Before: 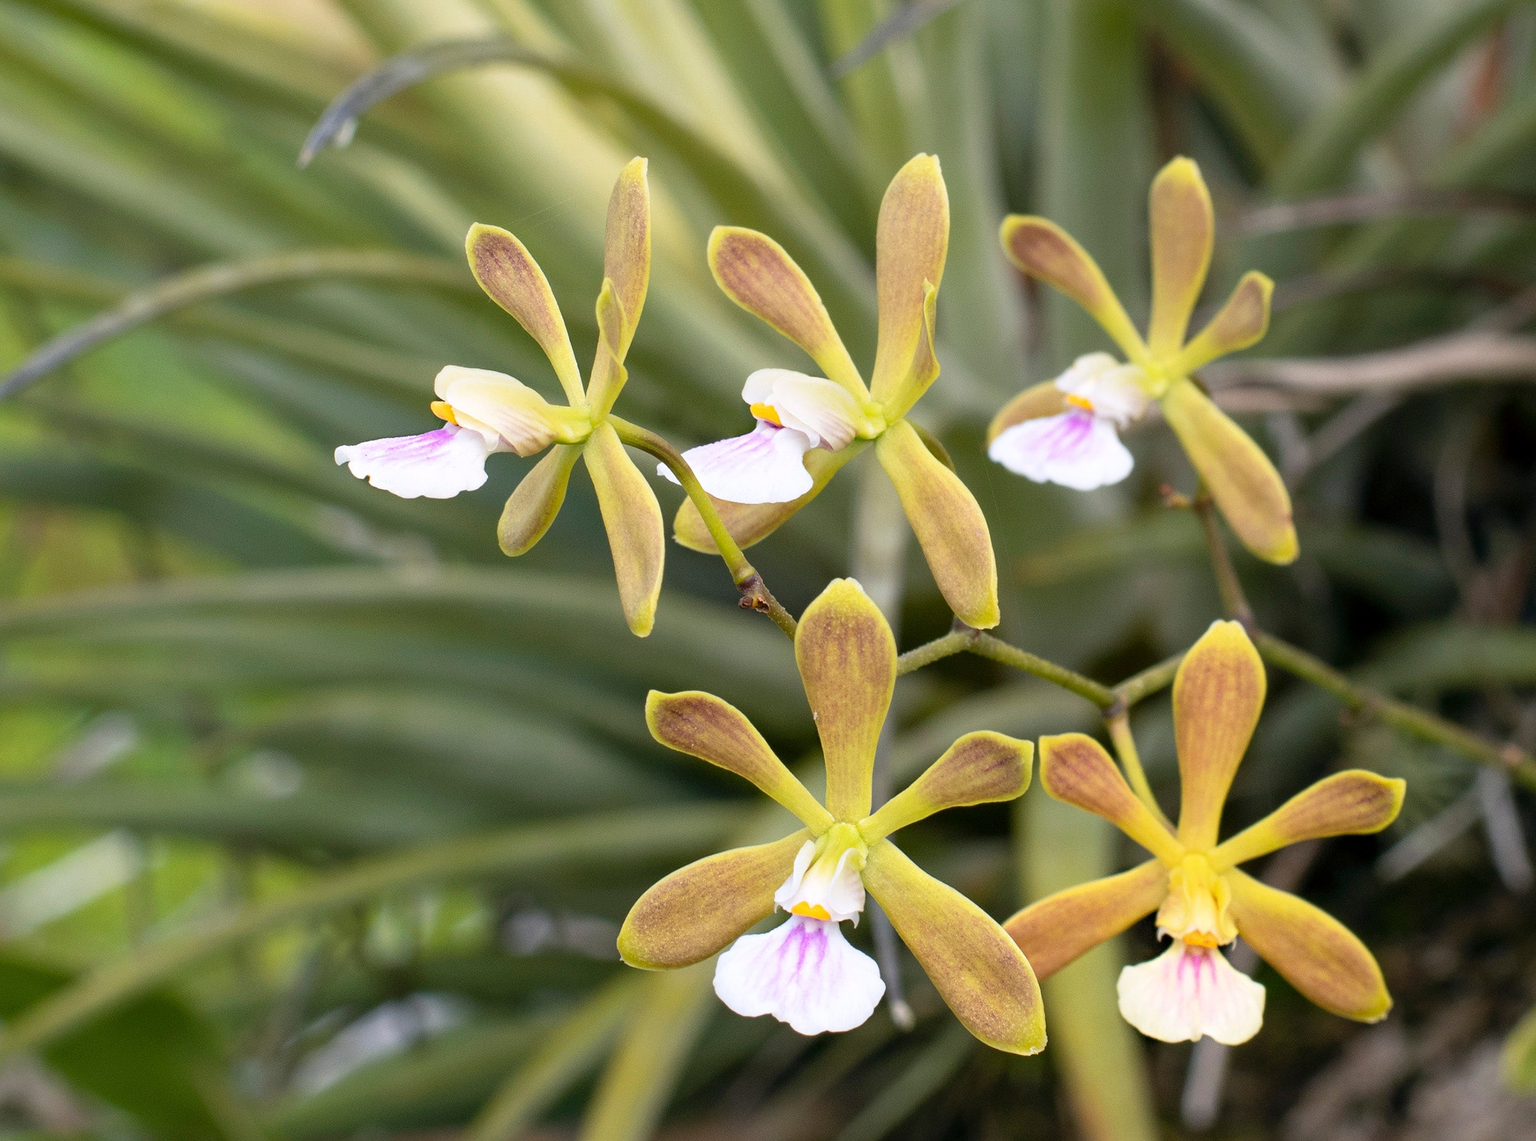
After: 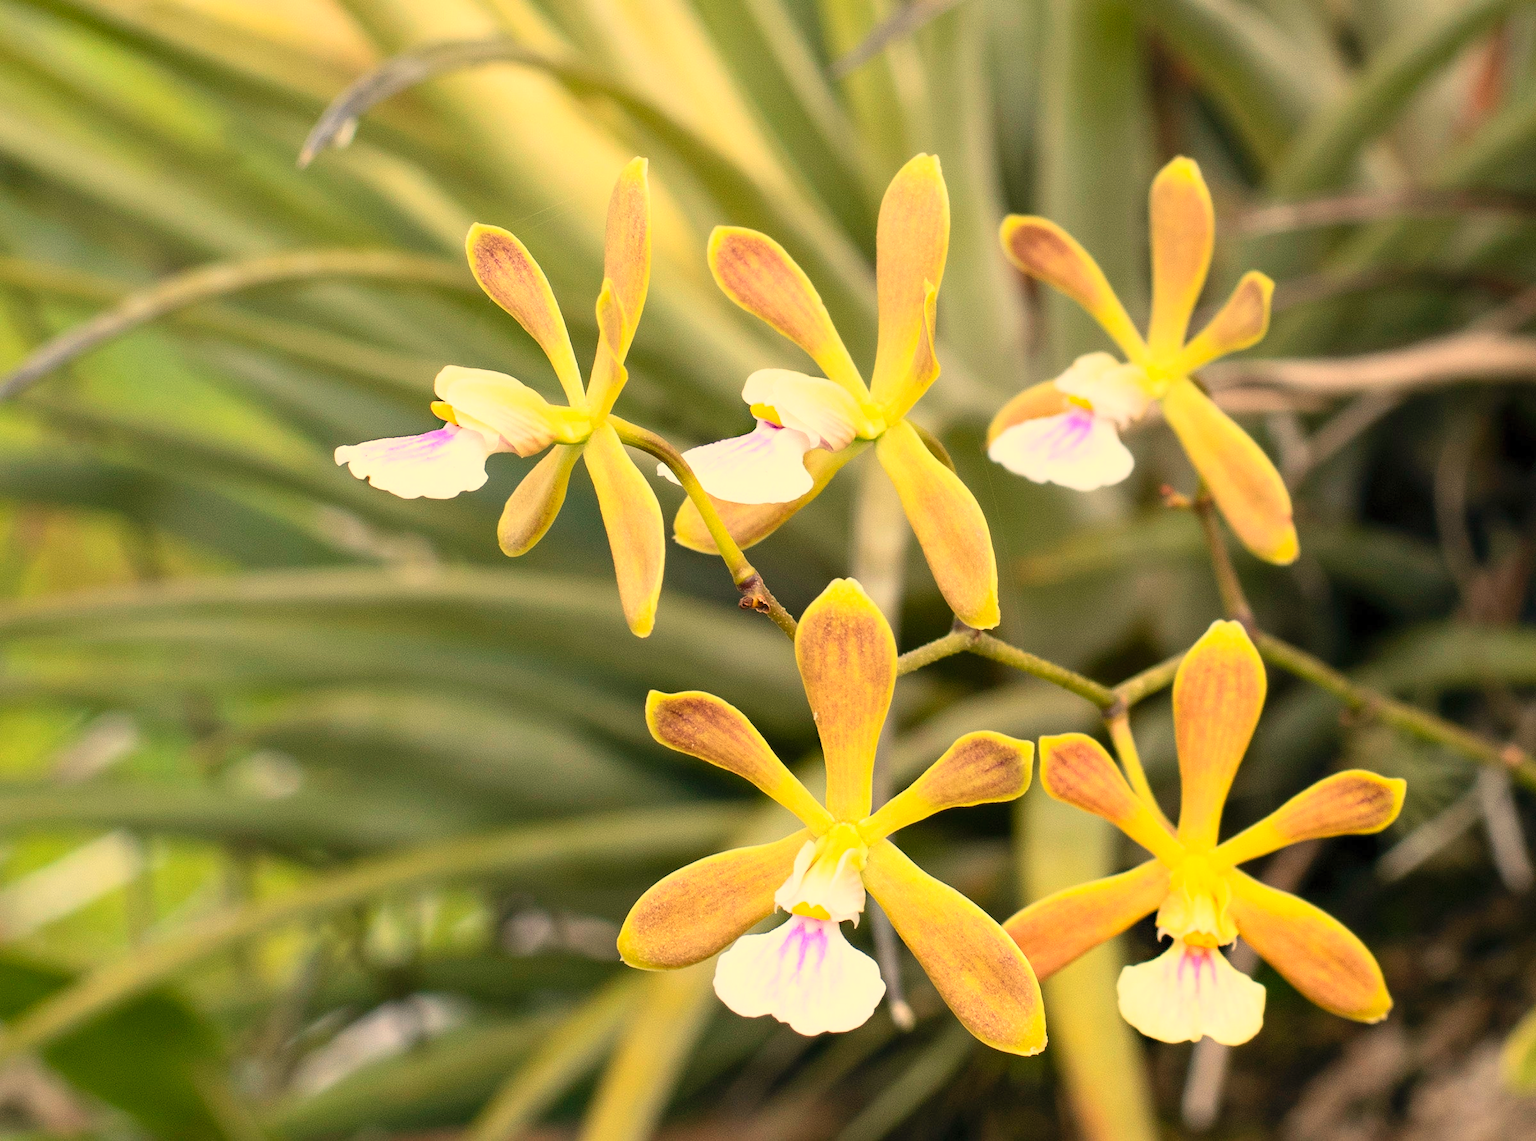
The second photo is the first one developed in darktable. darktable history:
white balance: red 1.138, green 0.996, blue 0.812
contrast brightness saturation: contrast 0.2, brightness 0.16, saturation 0.22
